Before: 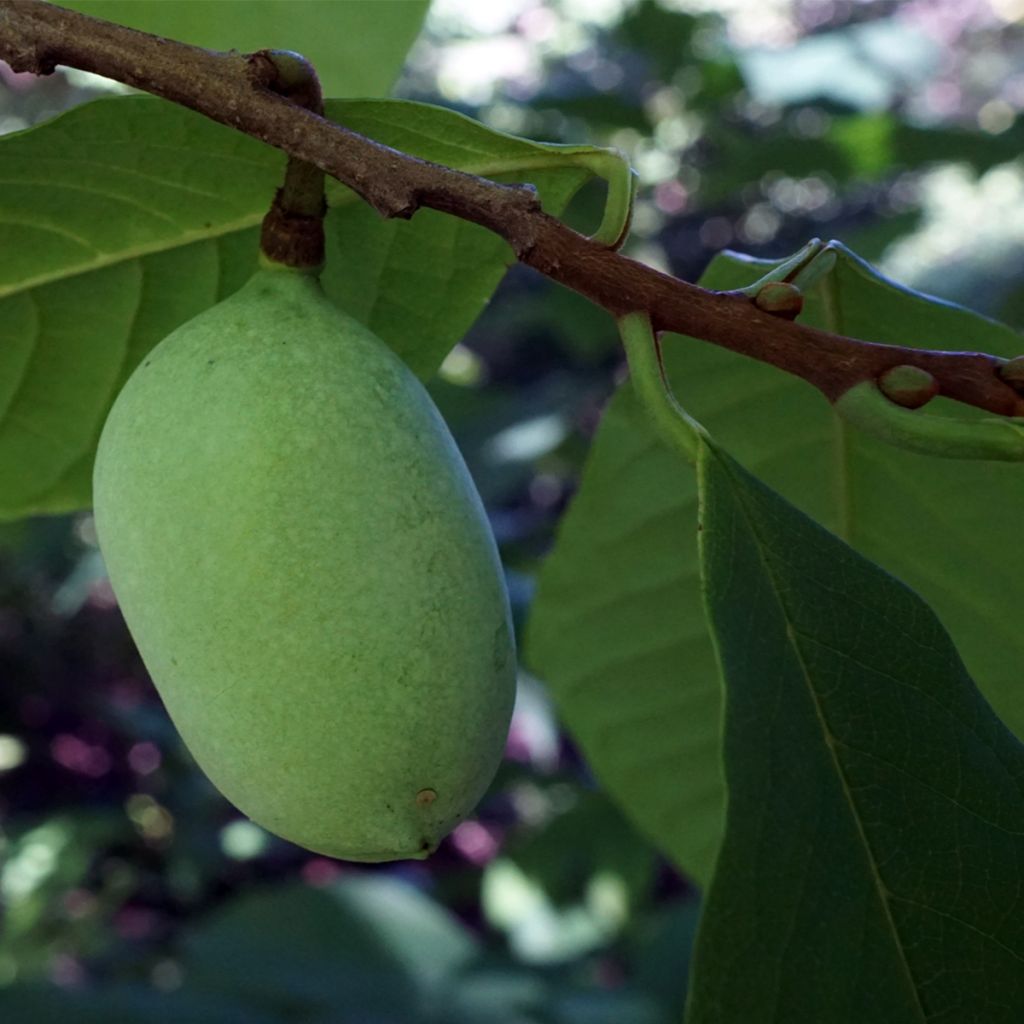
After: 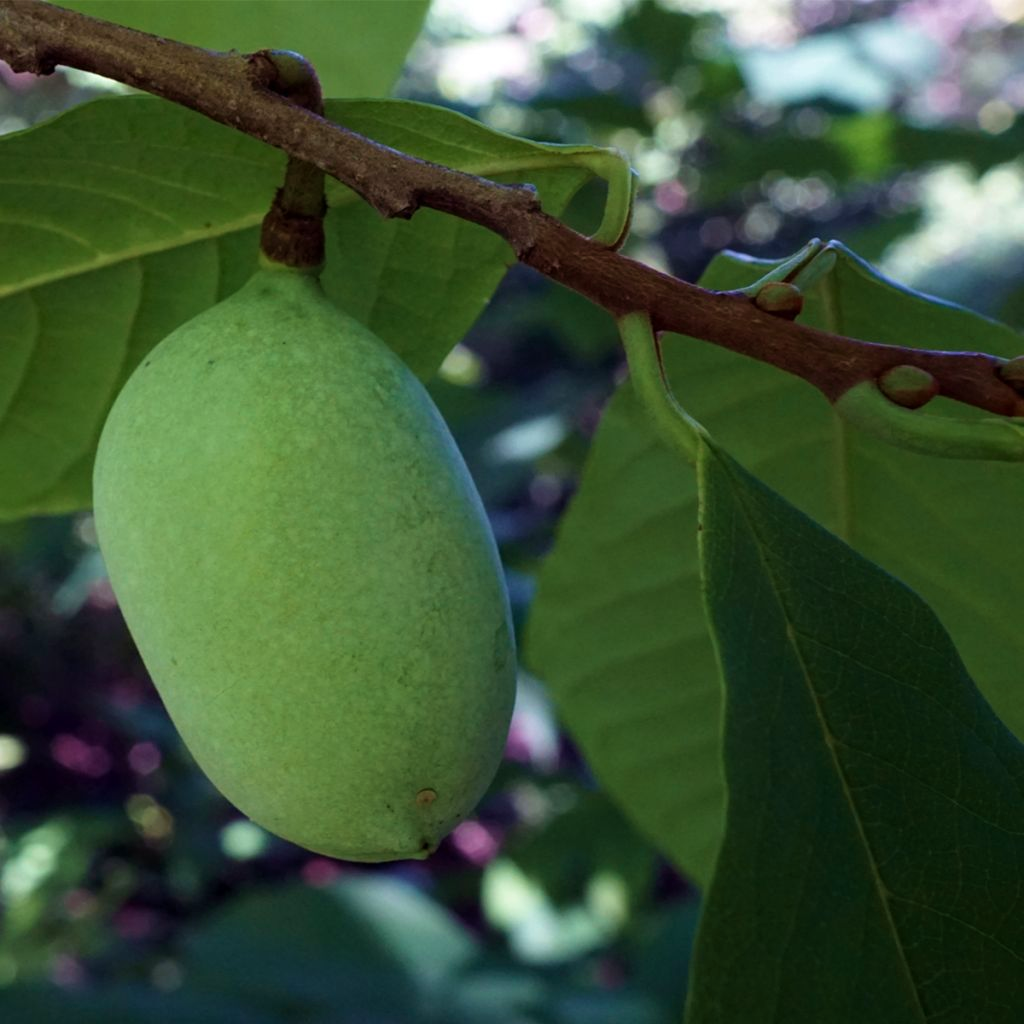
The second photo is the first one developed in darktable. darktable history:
exposure: exposure -0.002 EV, compensate highlight preservation false
velvia: on, module defaults
